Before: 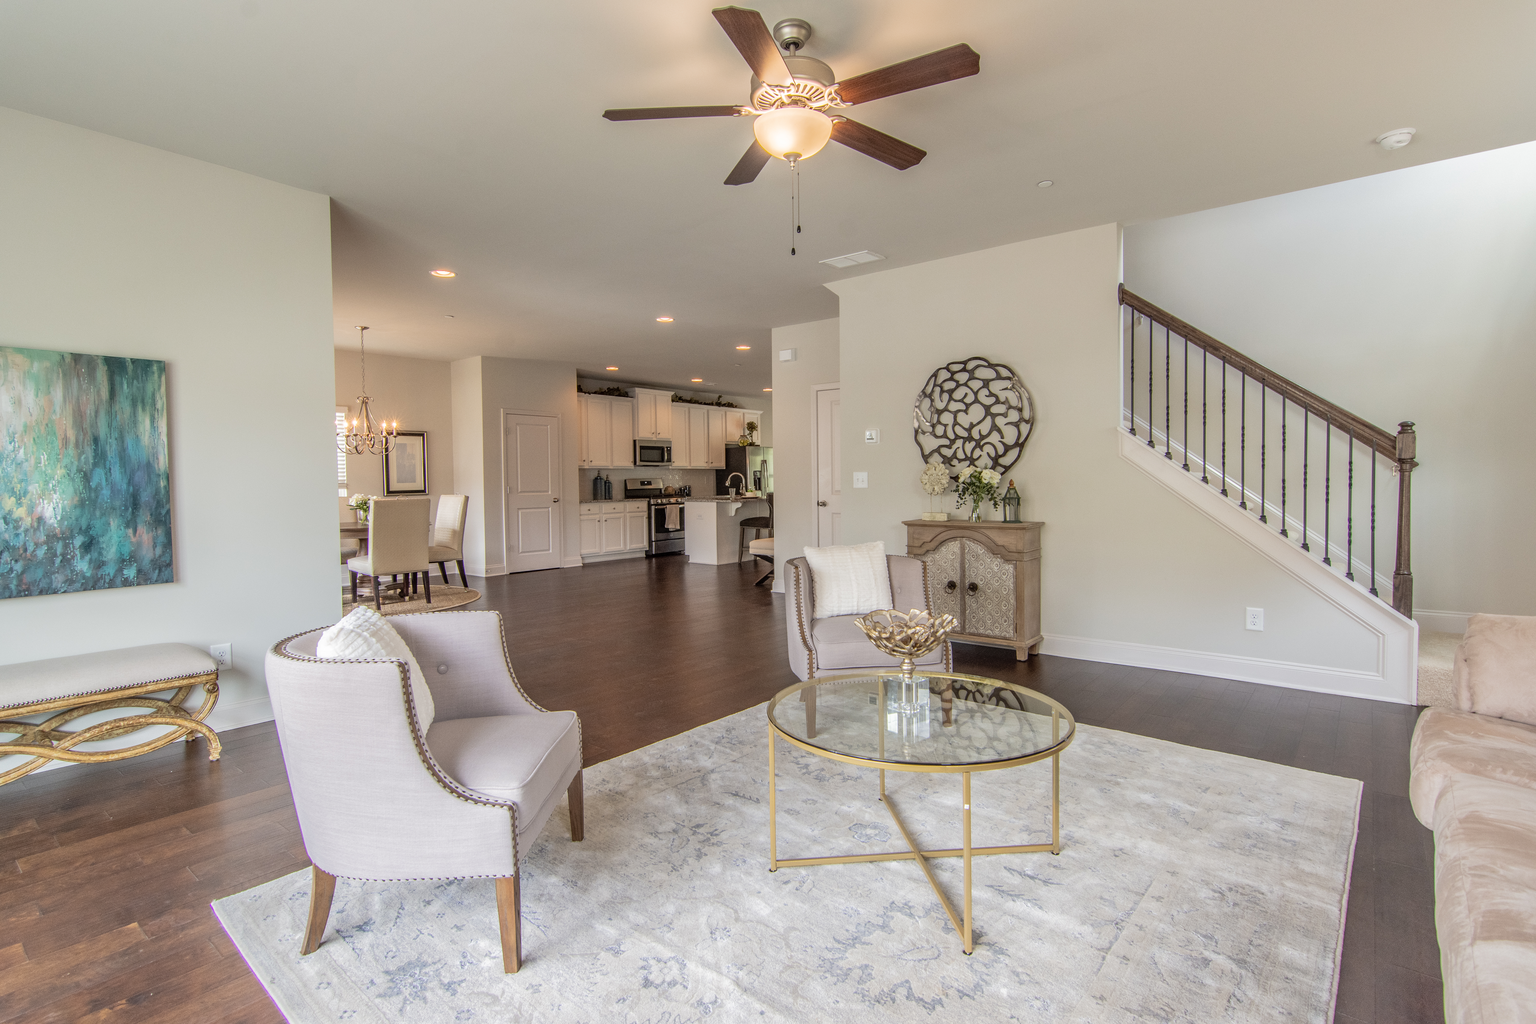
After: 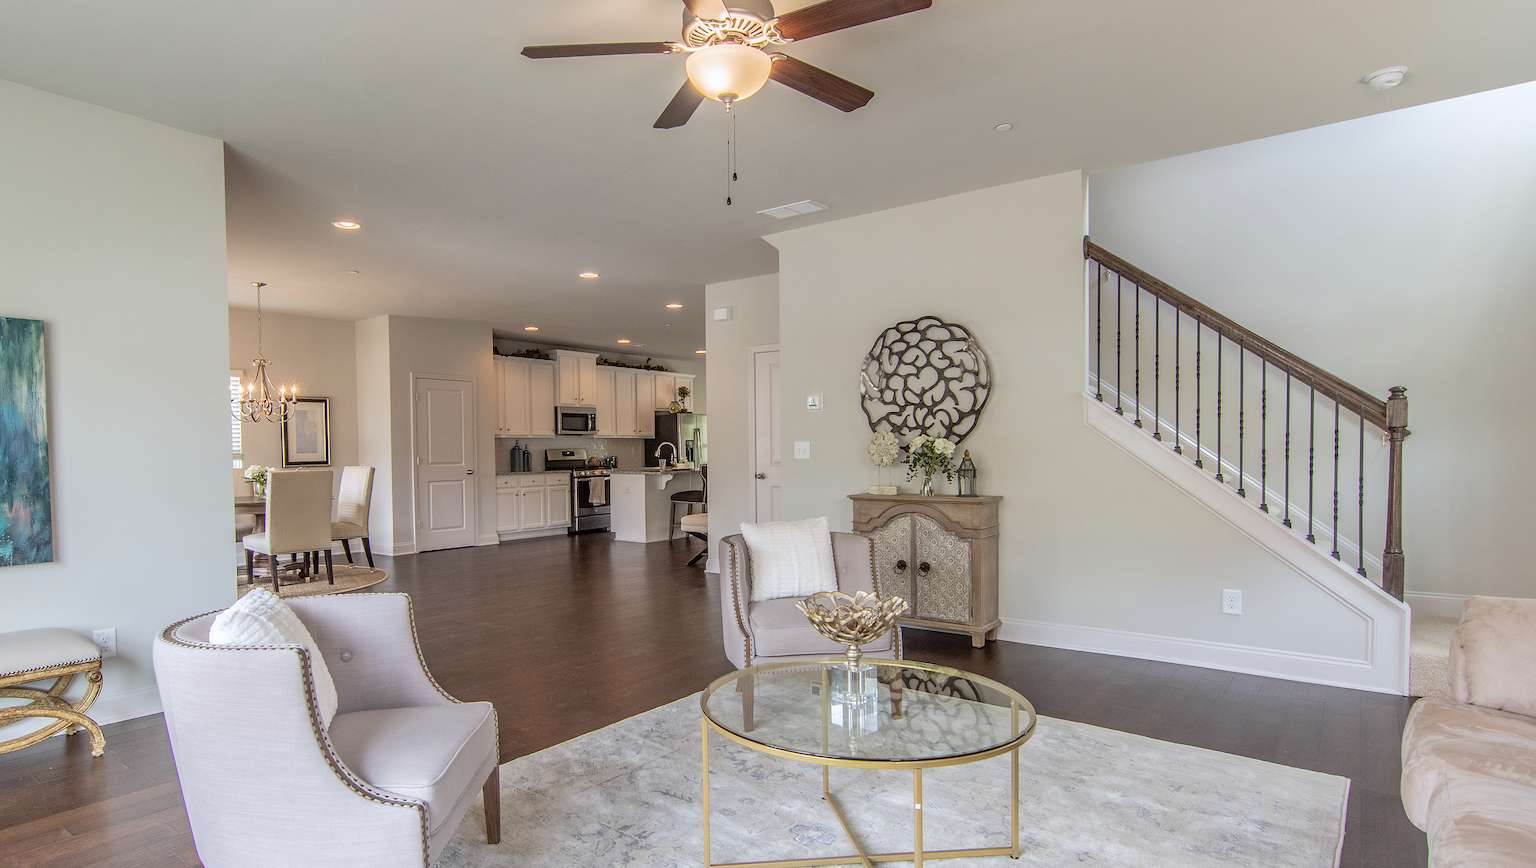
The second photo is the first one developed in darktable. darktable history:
white balance: red 0.98, blue 1.034
crop: left 8.155%, top 6.611%, bottom 15.385%
sharpen: on, module defaults
